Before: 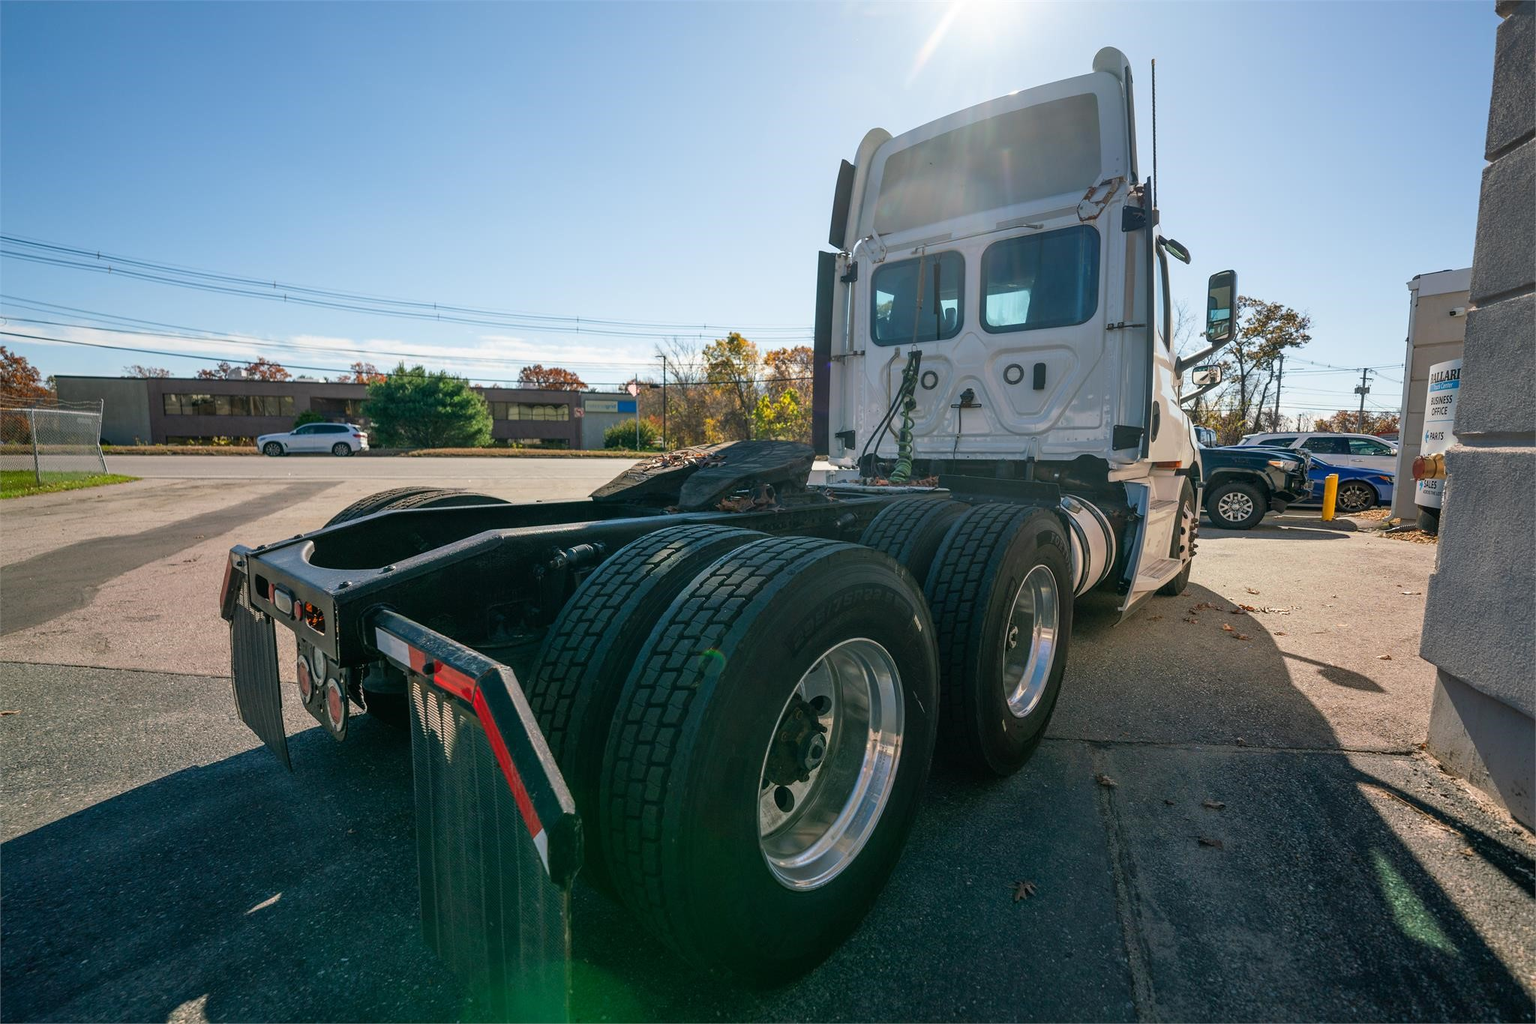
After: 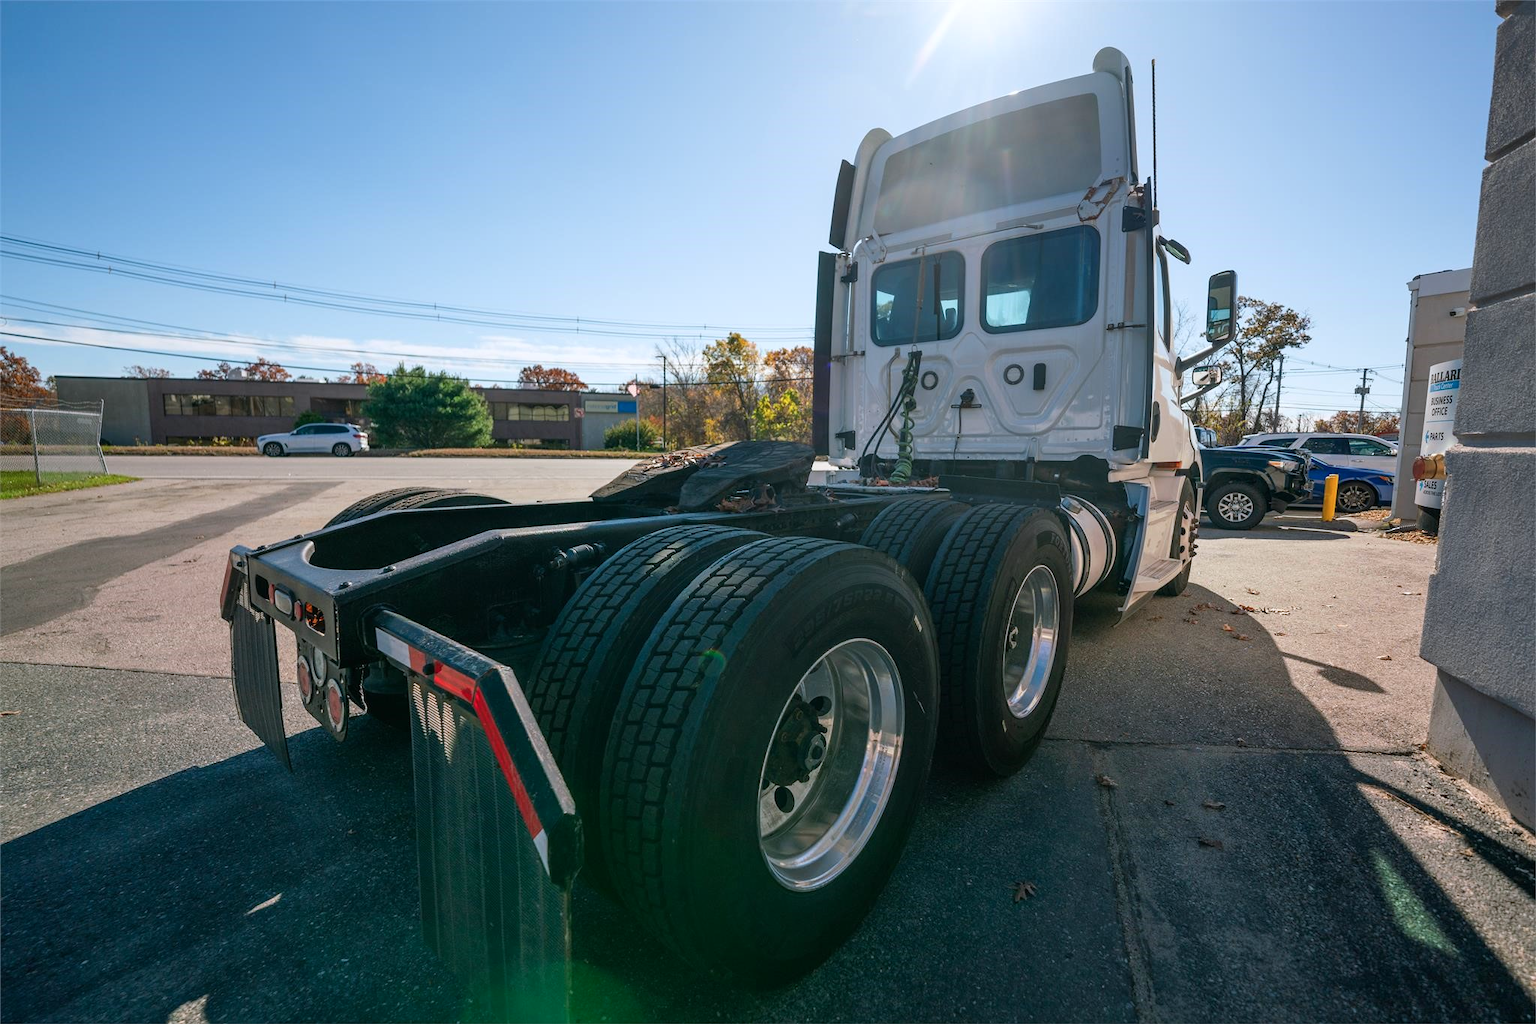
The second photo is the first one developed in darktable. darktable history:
contrast brightness saturation: contrast 0.05
color correction: highlights a* -0.137, highlights b* -5.91, shadows a* -0.137, shadows b* -0.137
